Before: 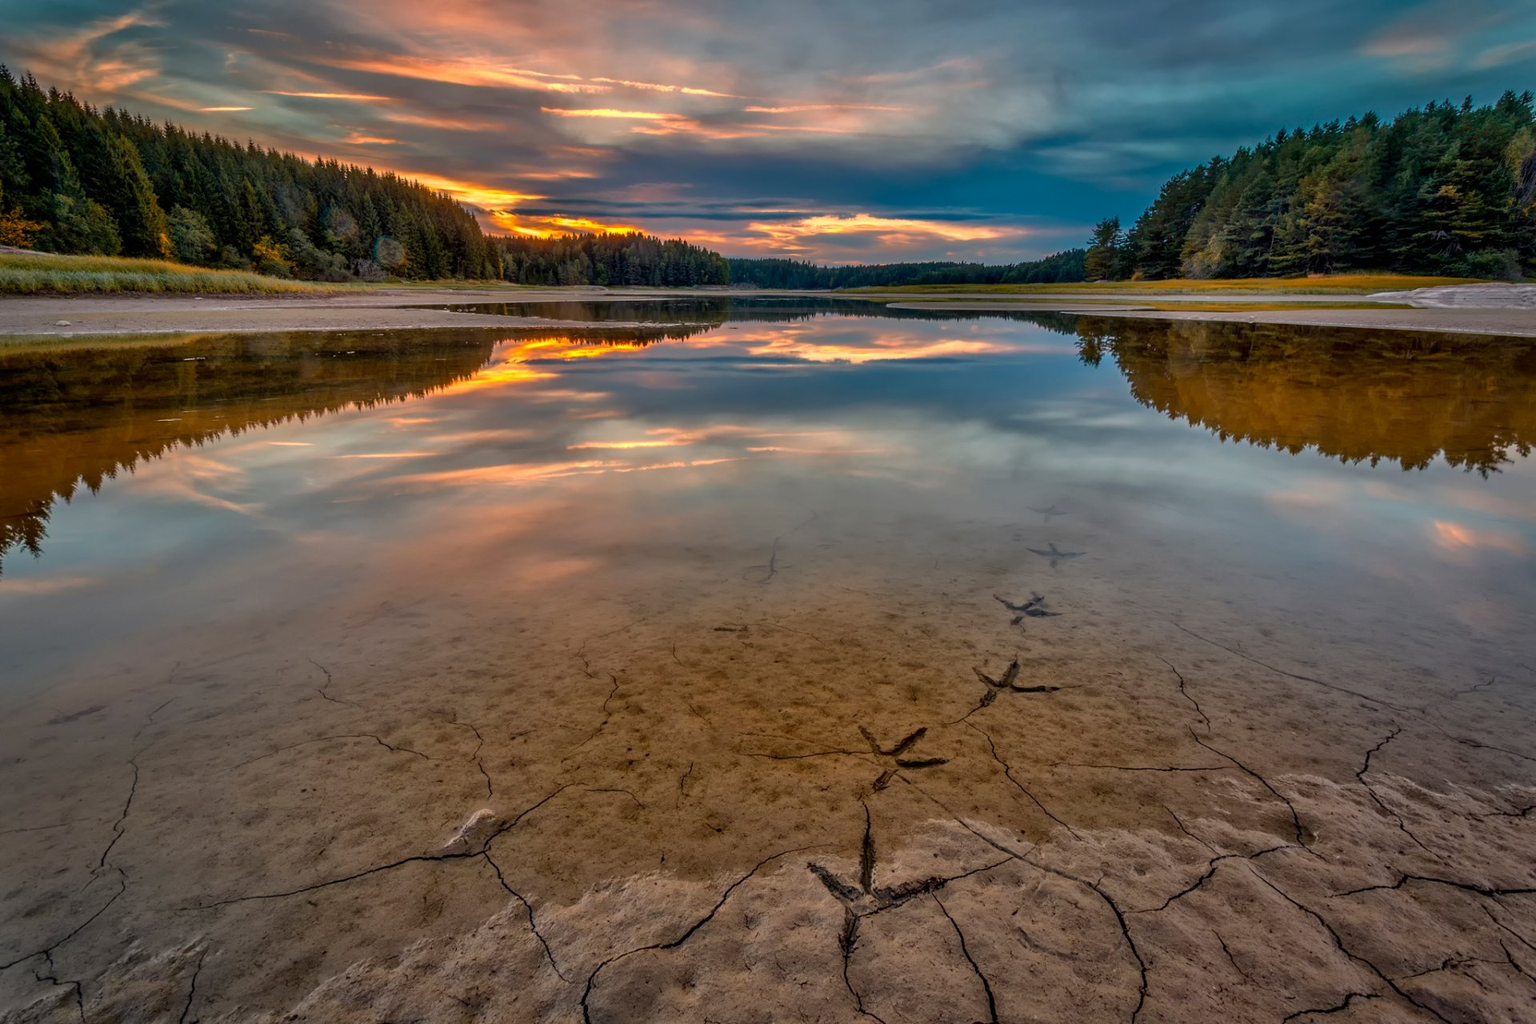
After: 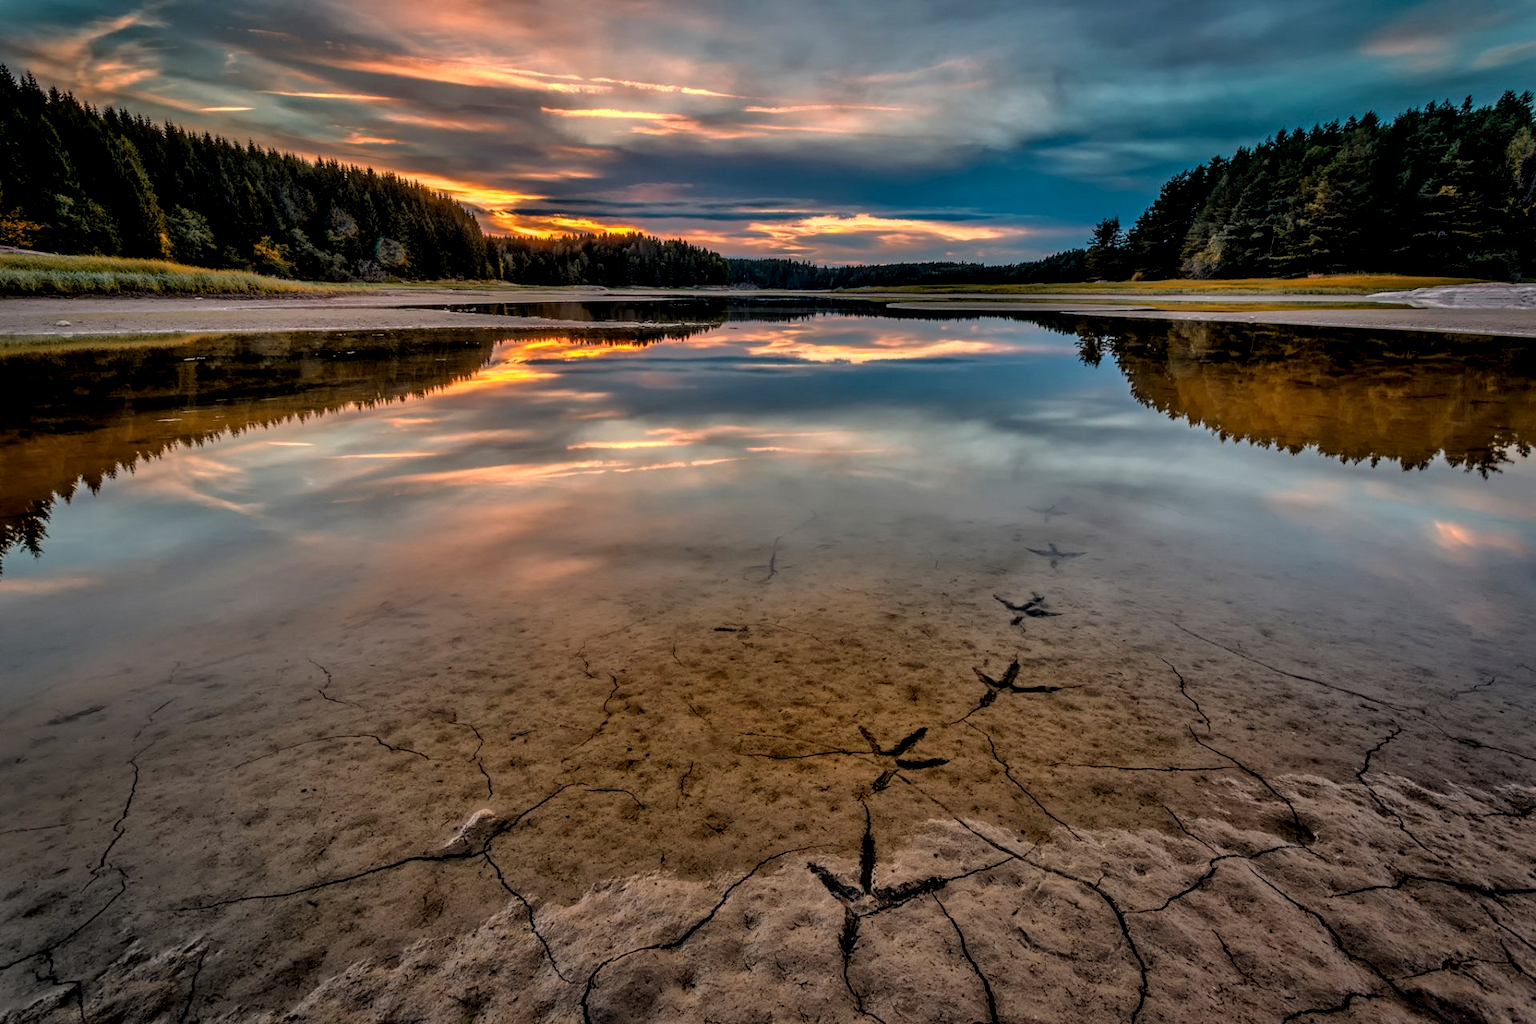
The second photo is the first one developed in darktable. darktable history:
filmic rgb: black relative exposure -4.96 EV, white relative exposure 2.84 EV, hardness 3.73, color science v6 (2022)
local contrast: on, module defaults
